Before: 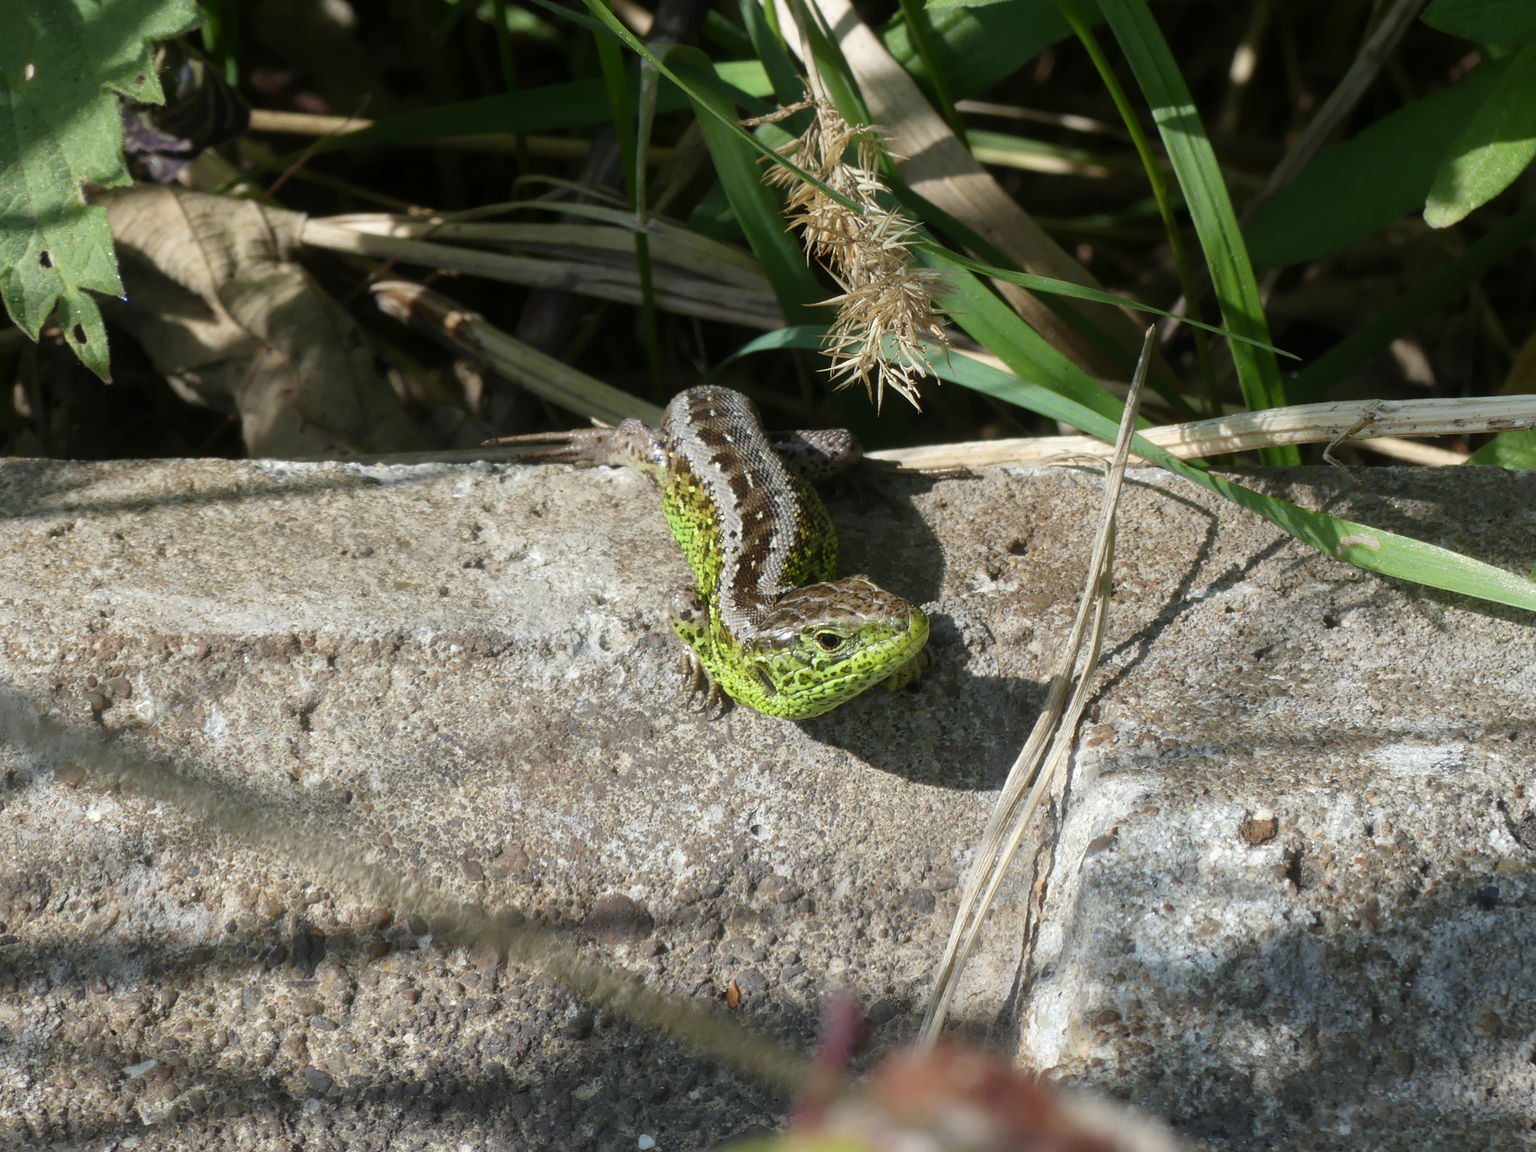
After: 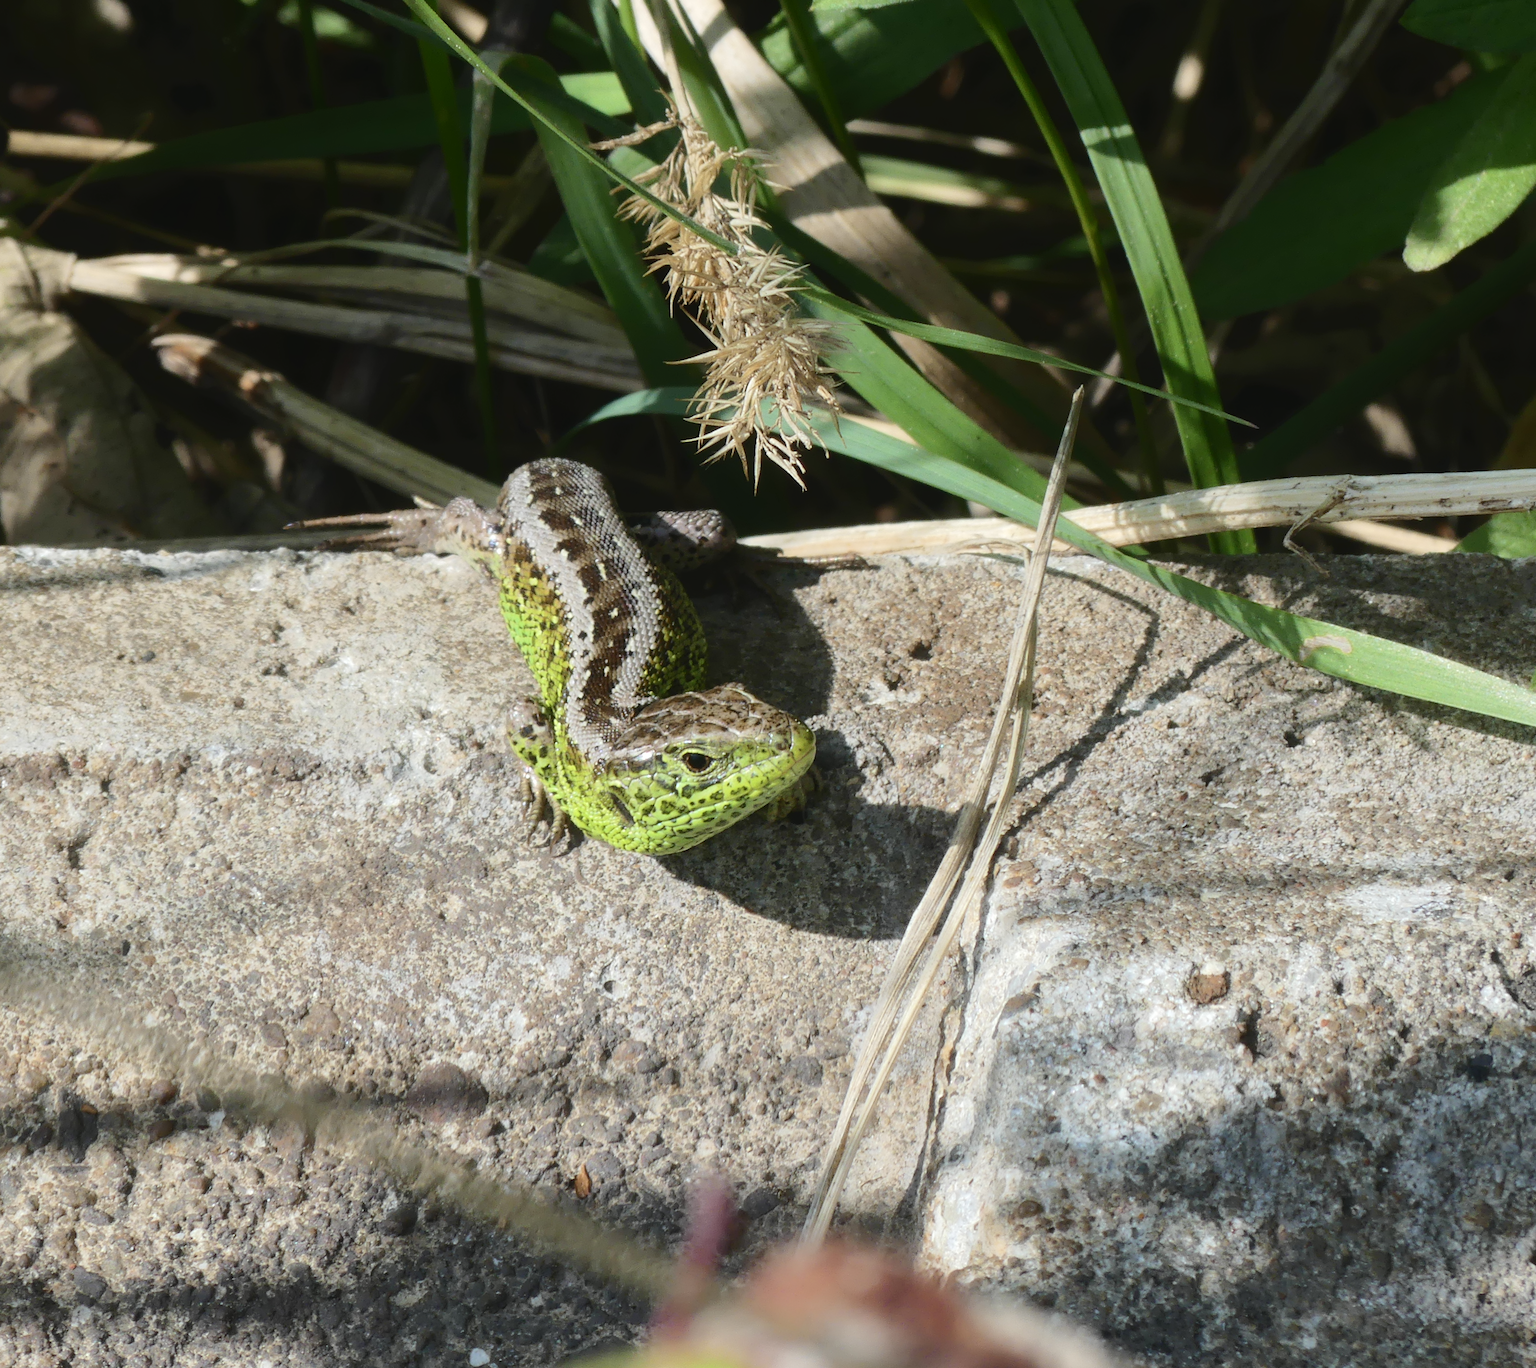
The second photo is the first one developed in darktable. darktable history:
crop: left 15.846%
tone curve: curves: ch0 [(0, 0) (0.003, 0.031) (0.011, 0.041) (0.025, 0.054) (0.044, 0.06) (0.069, 0.083) (0.1, 0.108) (0.136, 0.135) (0.177, 0.179) (0.224, 0.231) (0.277, 0.294) (0.335, 0.378) (0.399, 0.463) (0.468, 0.552) (0.543, 0.627) (0.623, 0.694) (0.709, 0.776) (0.801, 0.849) (0.898, 0.905) (1, 1)], color space Lab, independent channels, preserve colors none
